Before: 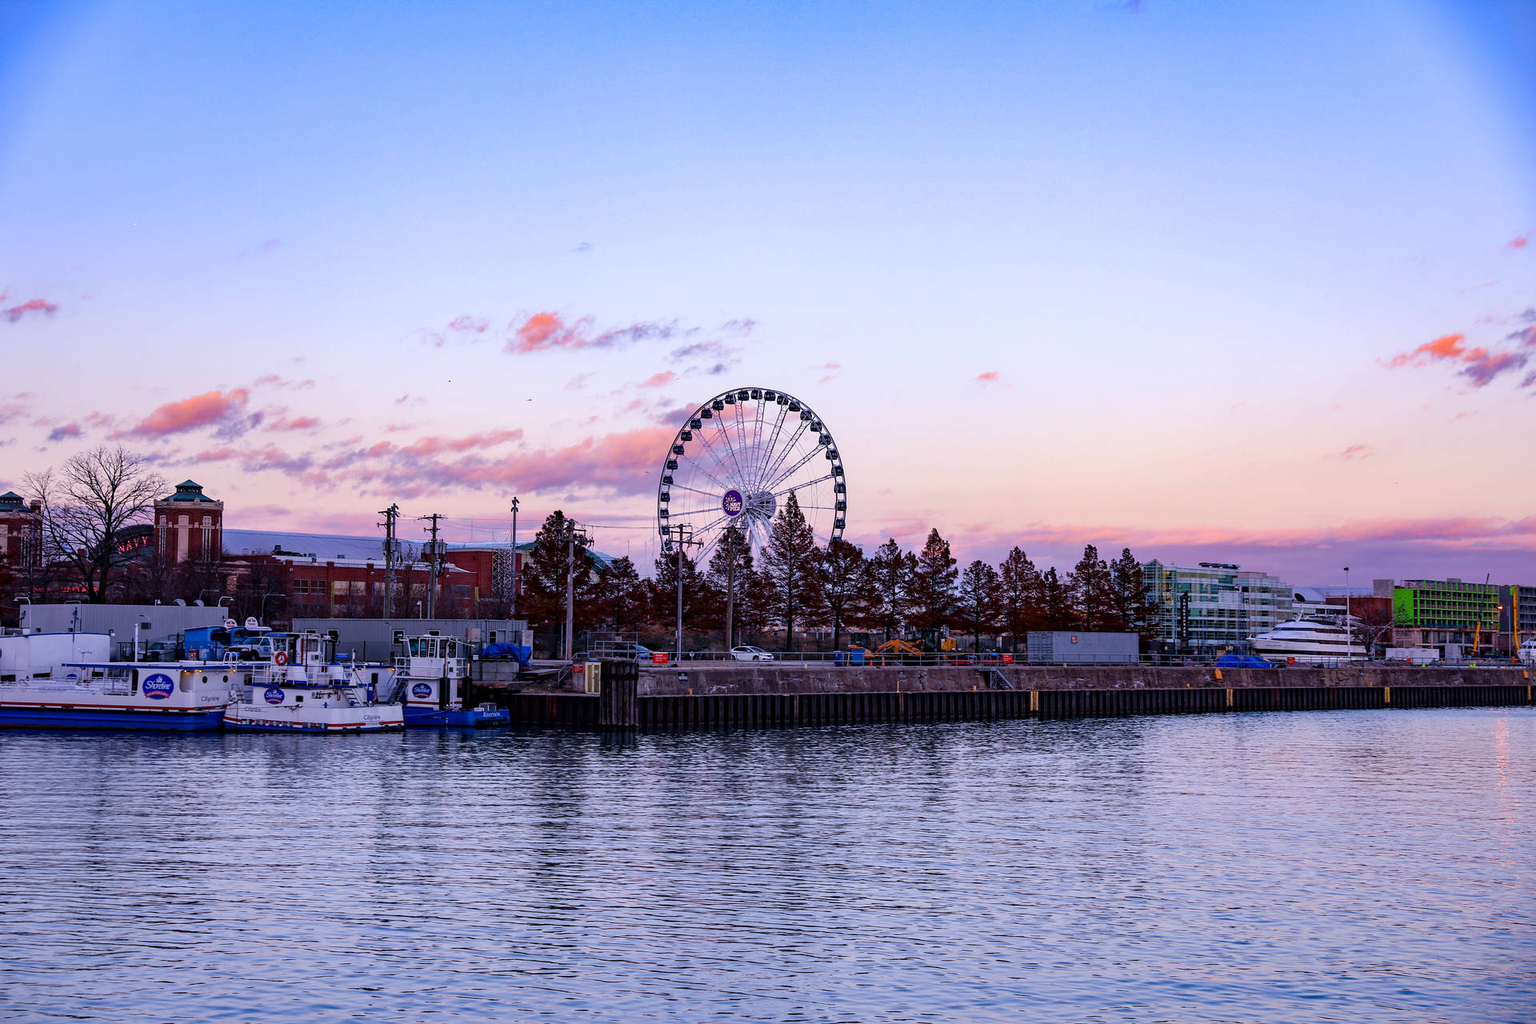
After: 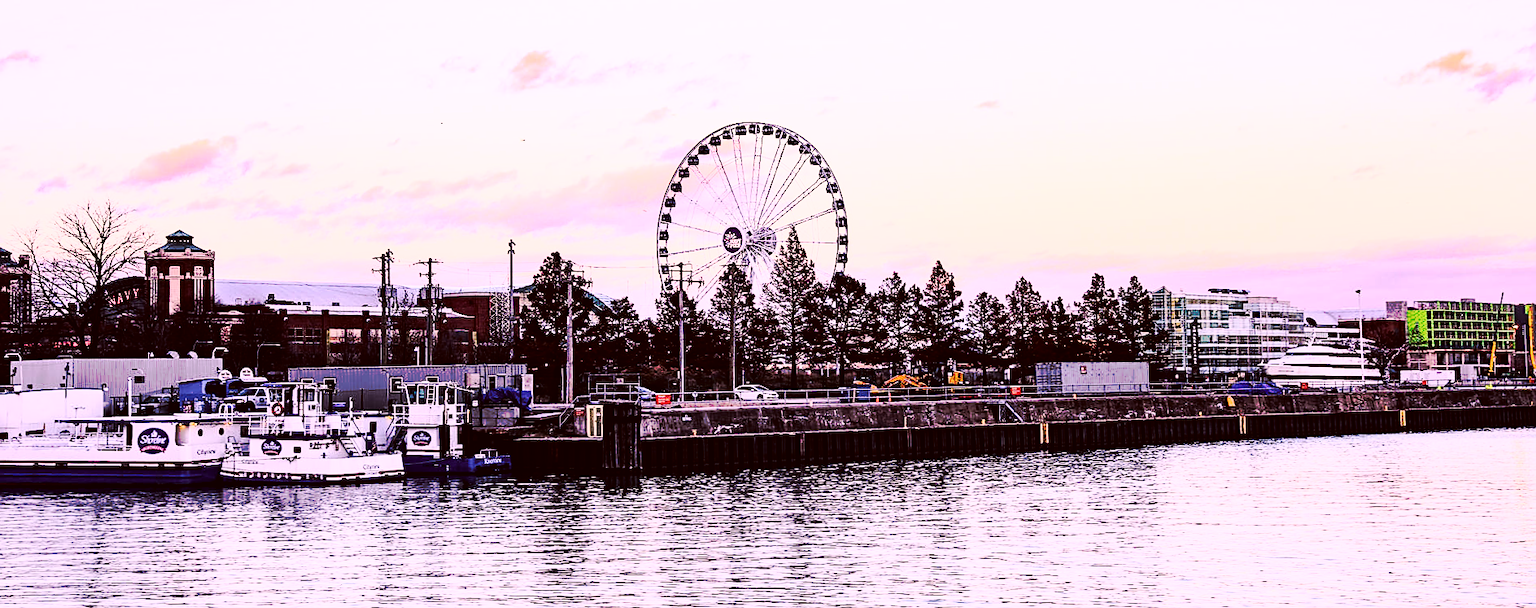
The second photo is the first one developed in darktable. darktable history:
crop and rotate: top 25.357%, bottom 13.942%
exposure: exposure 0.15 EV, compensate highlight preservation false
color correction: highlights a* 10.21, highlights b* 9.79, shadows a* 8.61, shadows b* 7.88, saturation 0.8
tone curve: curves: ch0 [(0, 0) (0.003, 0.003) (0.011, 0.011) (0.025, 0.024) (0.044, 0.043) (0.069, 0.067) (0.1, 0.096) (0.136, 0.131) (0.177, 0.171) (0.224, 0.216) (0.277, 0.267) (0.335, 0.323) (0.399, 0.384) (0.468, 0.451) (0.543, 0.678) (0.623, 0.734) (0.709, 0.795) (0.801, 0.859) (0.898, 0.928) (1, 1)], preserve colors none
sharpen: on, module defaults
white balance: emerald 1
rotate and perspective: rotation -1.42°, crop left 0.016, crop right 0.984, crop top 0.035, crop bottom 0.965
rgb curve: curves: ch0 [(0, 0) (0.21, 0.15) (0.24, 0.21) (0.5, 0.75) (0.75, 0.96) (0.89, 0.99) (1, 1)]; ch1 [(0, 0.02) (0.21, 0.13) (0.25, 0.2) (0.5, 0.67) (0.75, 0.9) (0.89, 0.97) (1, 1)]; ch2 [(0, 0.02) (0.21, 0.13) (0.25, 0.2) (0.5, 0.67) (0.75, 0.9) (0.89, 0.97) (1, 1)], compensate middle gray true
